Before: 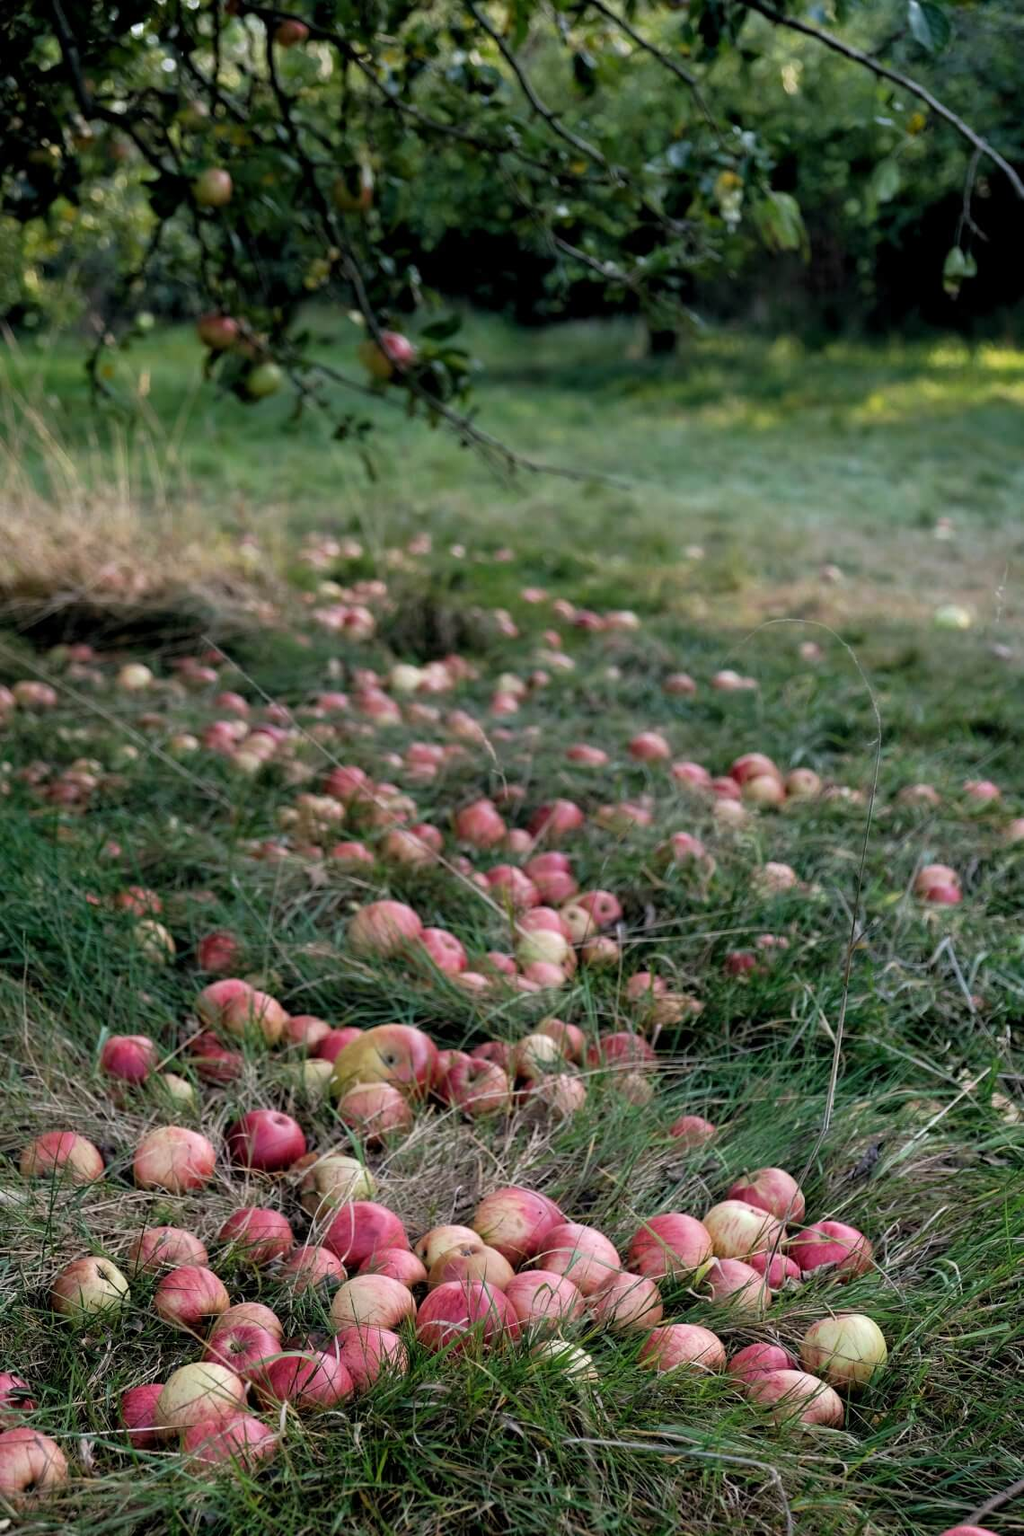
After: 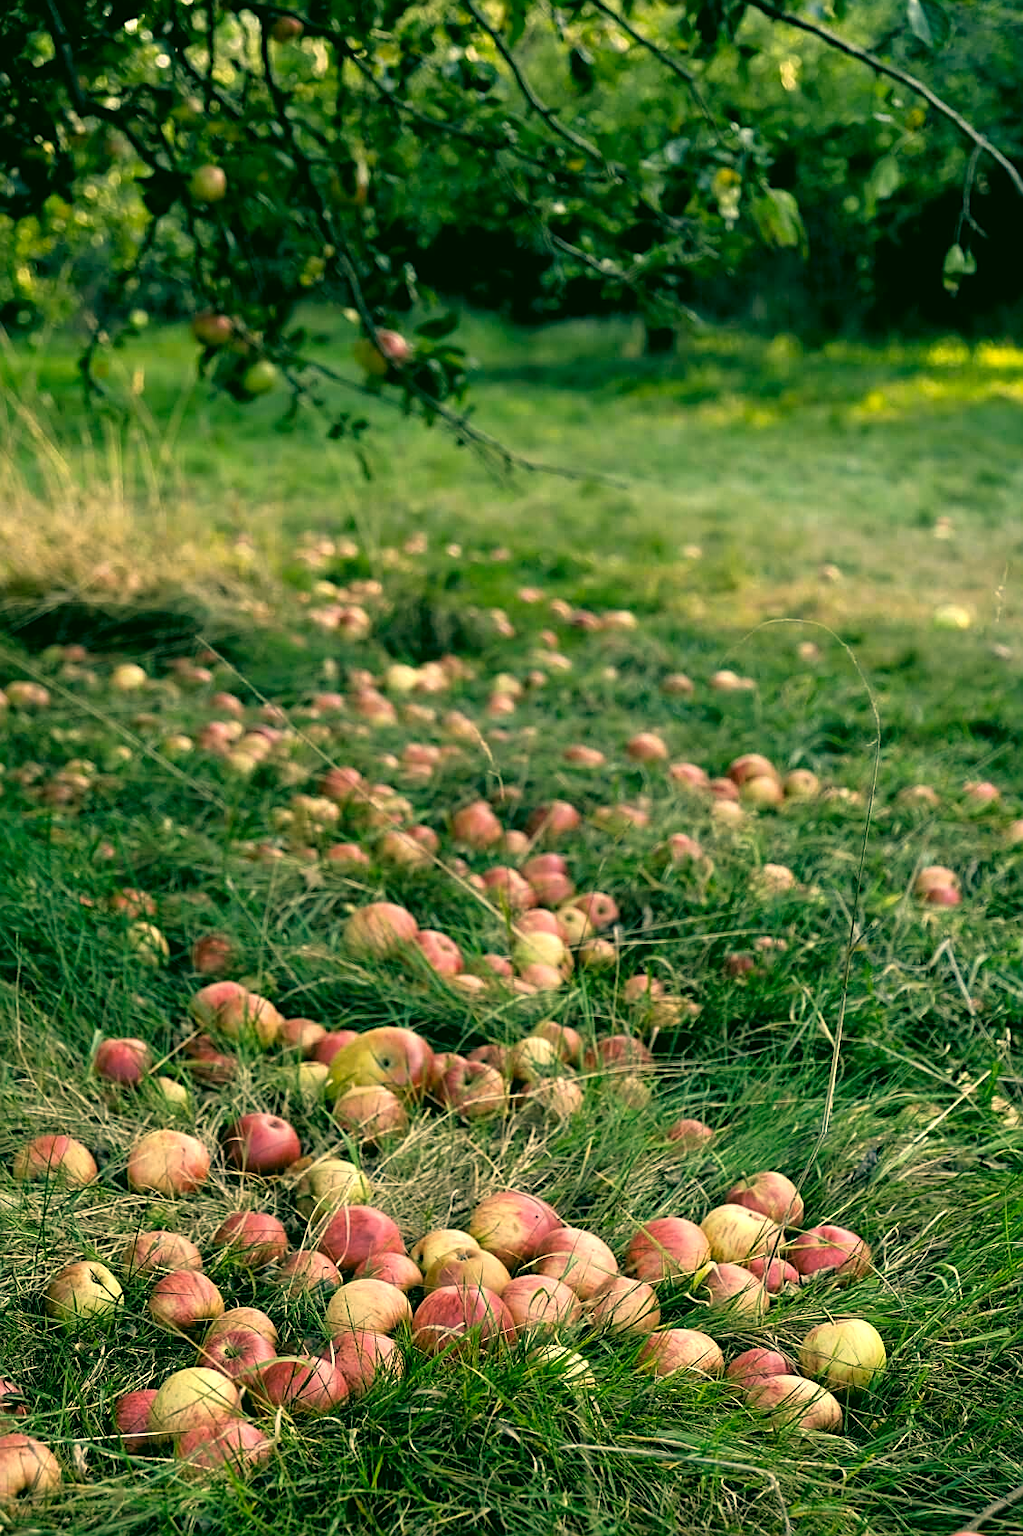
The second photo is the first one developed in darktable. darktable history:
color correction: highlights a* 5.68, highlights b* 33.69, shadows a* -25.8, shadows b* 3.78
sharpen: on, module defaults
exposure: black level correction 0, exposure 0.498 EV, compensate exposure bias true, compensate highlight preservation false
crop and rotate: left 0.759%, top 0.365%, bottom 0.335%
